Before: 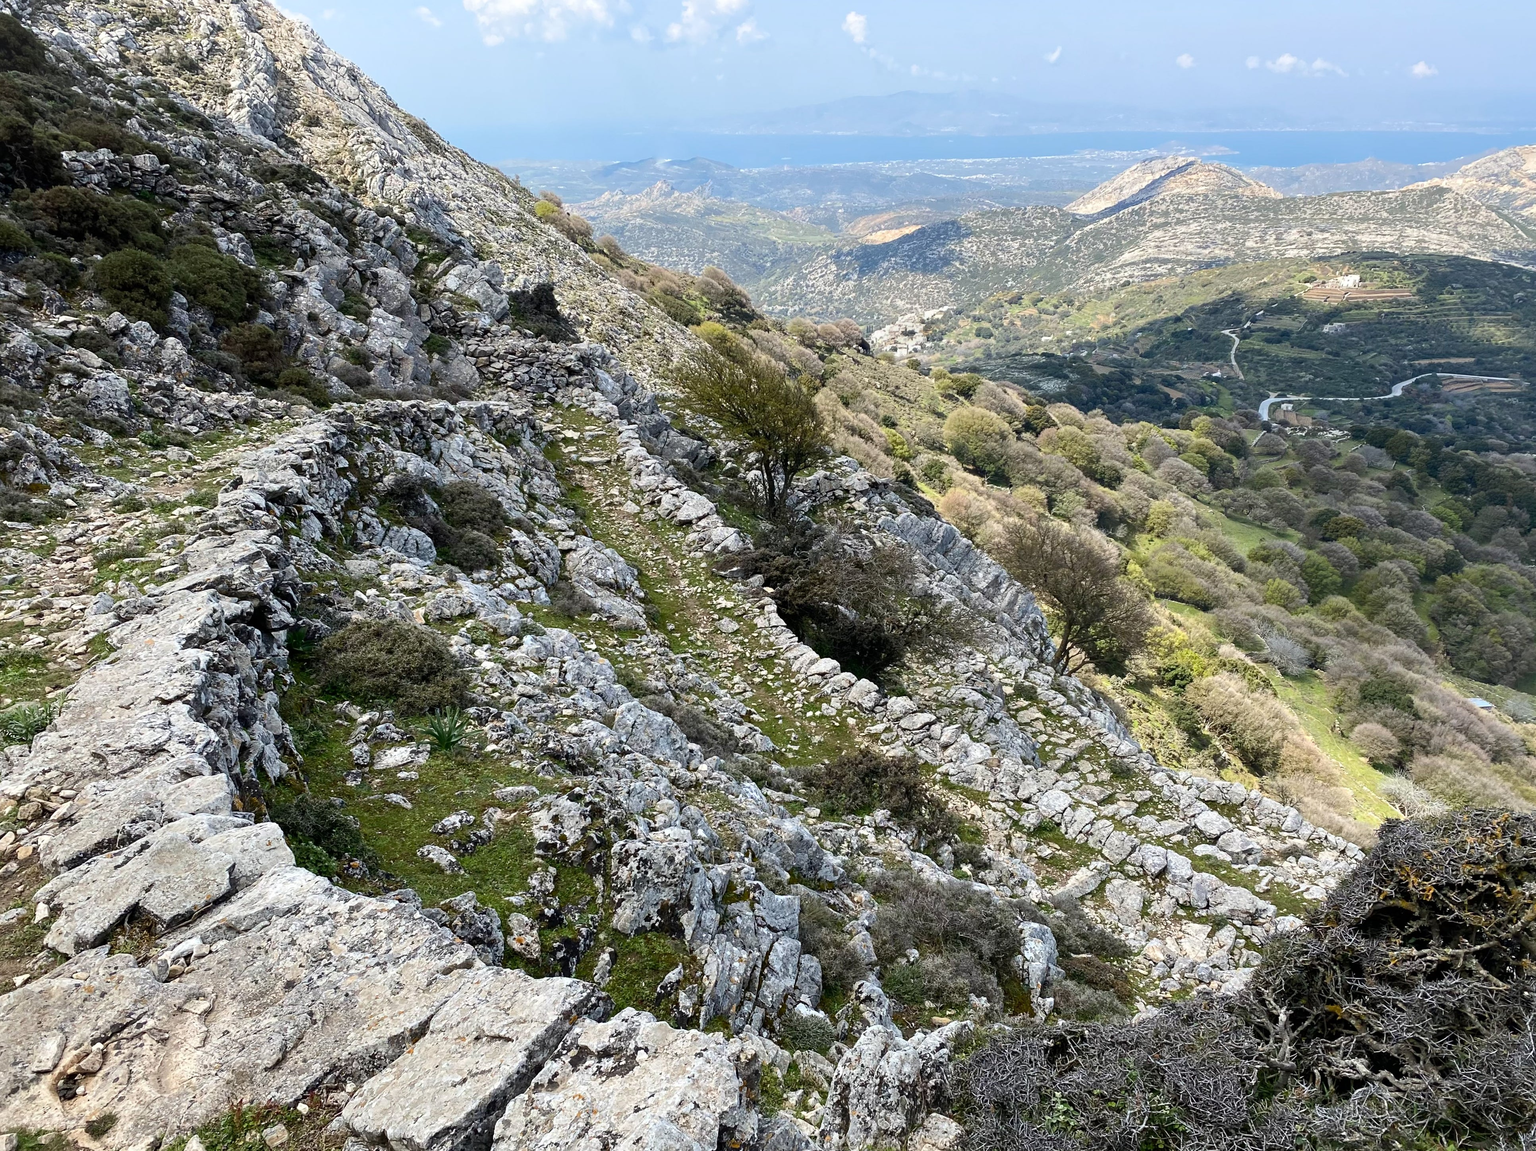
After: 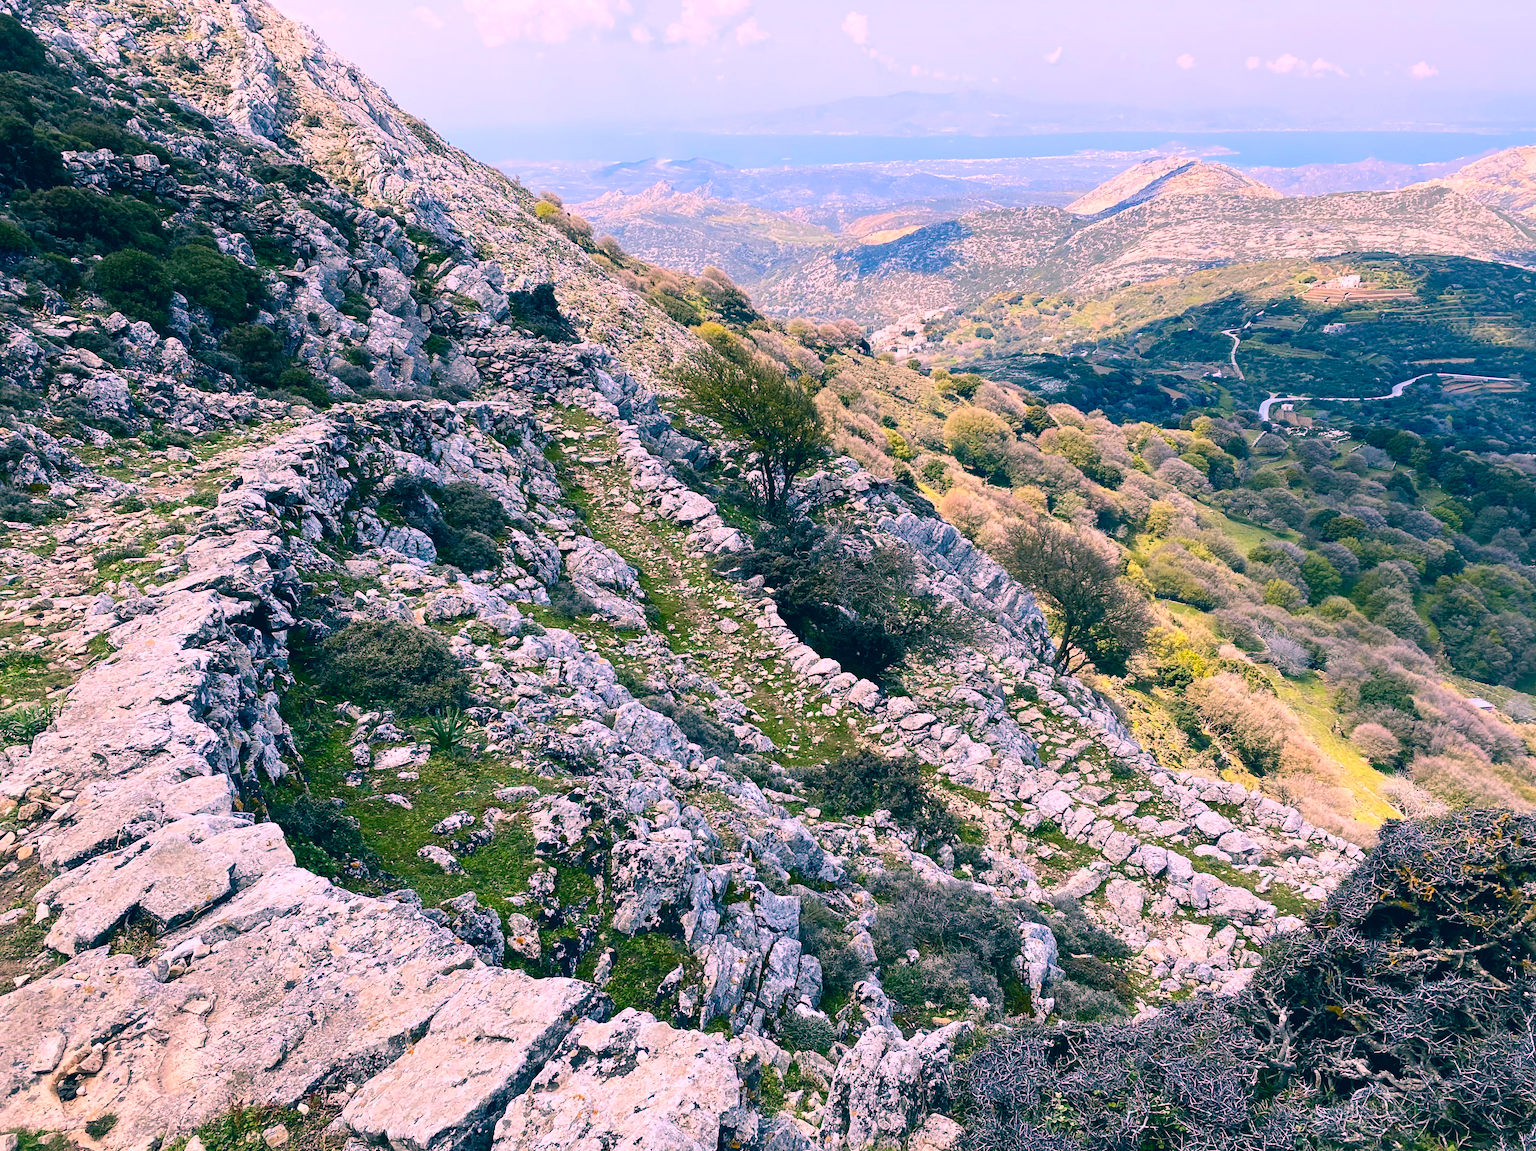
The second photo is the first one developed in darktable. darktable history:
contrast brightness saturation: contrast 0.15, brightness 0.055
color correction: highlights a* 17.44, highlights b* 0.207, shadows a* -15.38, shadows b* -13.78, saturation 1.47
